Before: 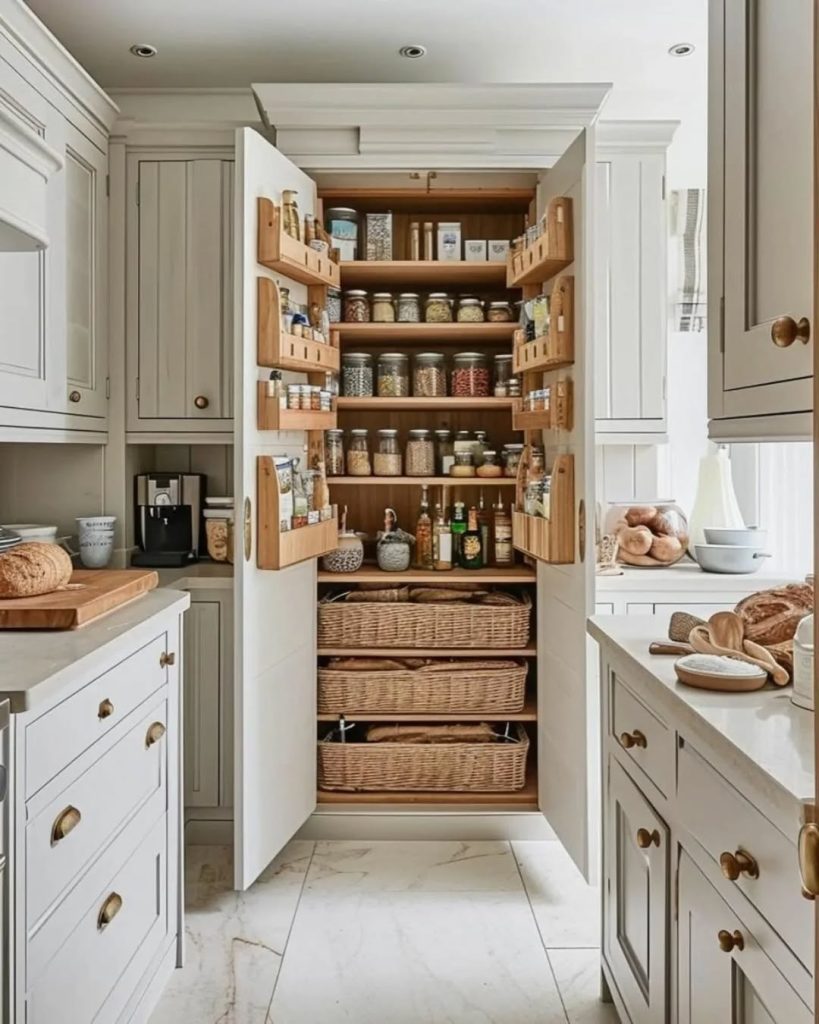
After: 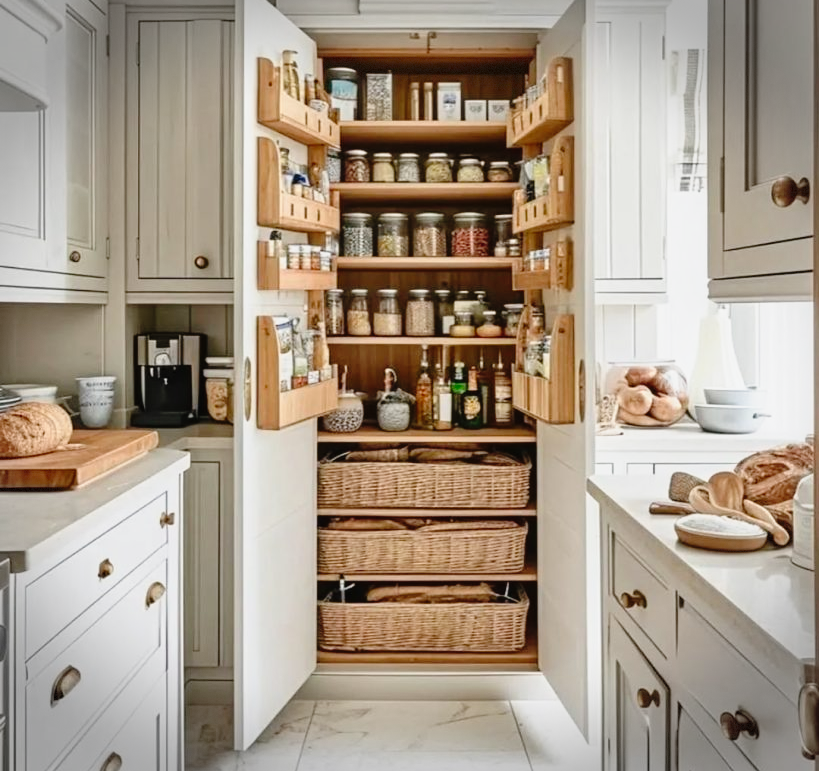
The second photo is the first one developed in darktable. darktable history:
tone curve: curves: ch0 [(0, 0.013) (0.129, 0.1) (0.327, 0.382) (0.489, 0.573) (0.66, 0.748) (0.858, 0.926) (1, 0.977)]; ch1 [(0, 0) (0.353, 0.344) (0.45, 0.46) (0.498, 0.498) (0.521, 0.512) (0.563, 0.559) (0.592, 0.578) (0.647, 0.657) (1, 1)]; ch2 [(0, 0) (0.333, 0.346) (0.375, 0.375) (0.424, 0.43) (0.476, 0.492) (0.502, 0.502) (0.524, 0.531) (0.579, 0.61) (0.612, 0.644) (0.66, 0.715) (1, 1)], preserve colors none
vignetting: fall-off start 89.07%, fall-off radius 43.05%, width/height ratio 1.166, dithering 8-bit output
crop: top 13.696%, bottom 10.984%
